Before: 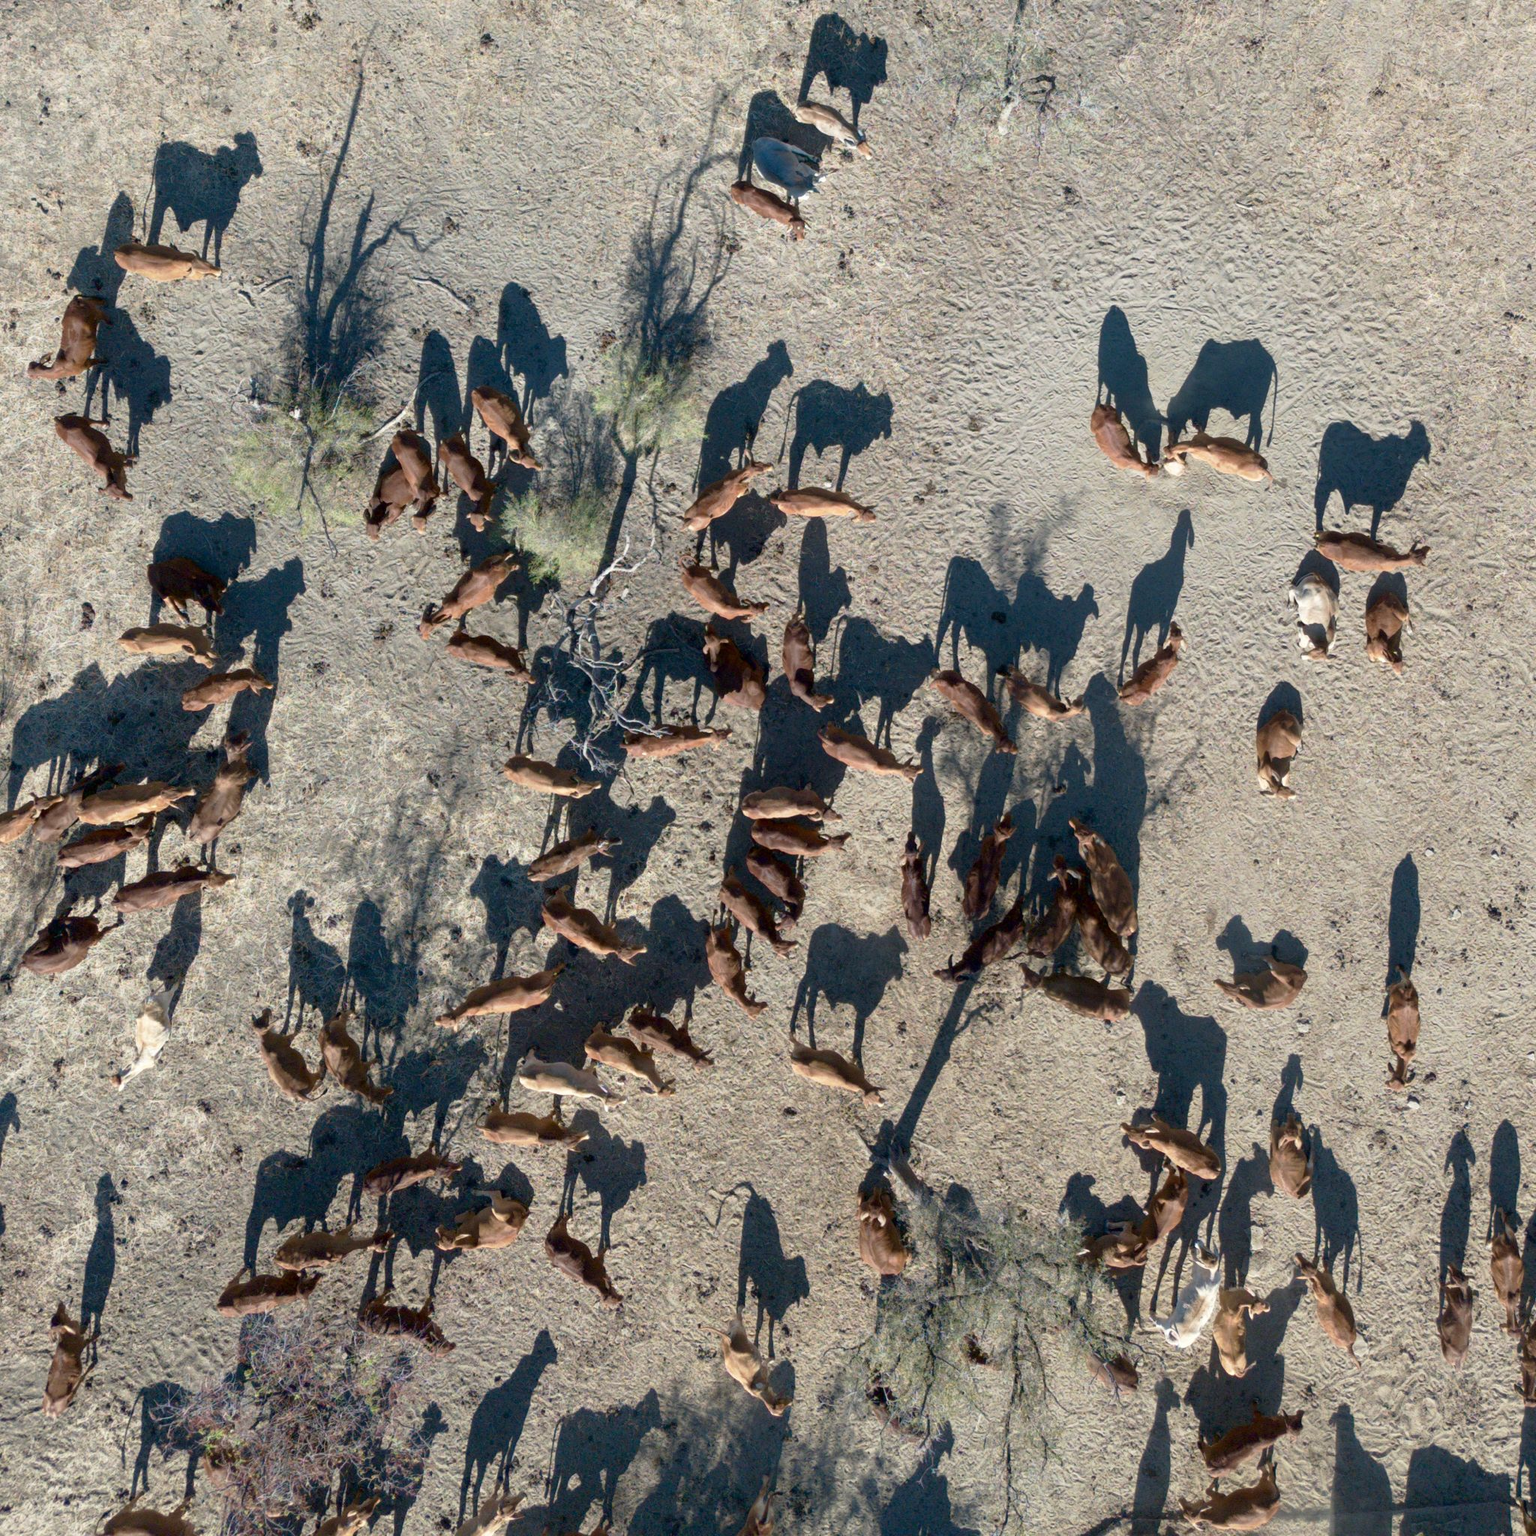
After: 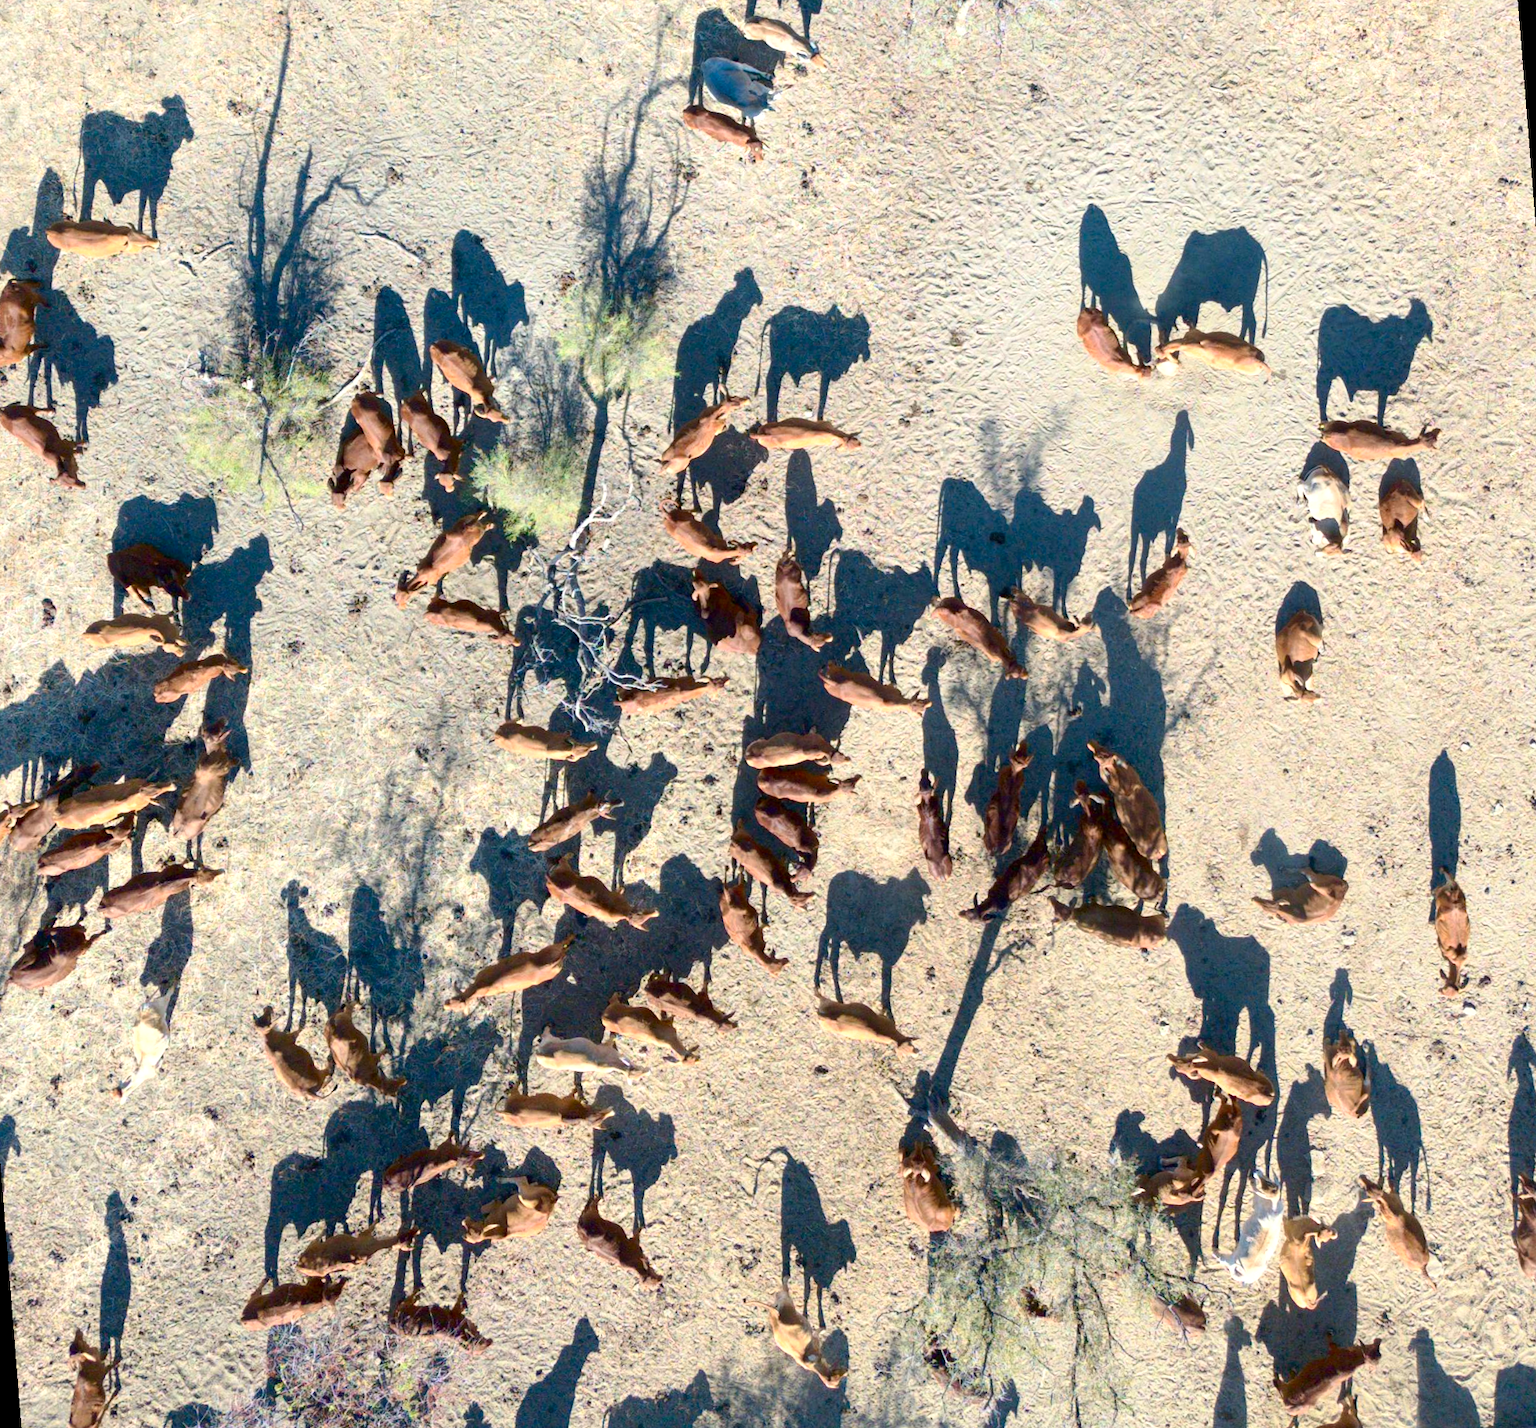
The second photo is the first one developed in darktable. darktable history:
shadows and highlights: shadows 25, white point adjustment -3, highlights -30
rotate and perspective: rotation -4.57°, crop left 0.054, crop right 0.944, crop top 0.087, crop bottom 0.914
exposure: exposure 0.766 EV, compensate highlight preservation false
contrast brightness saturation: contrast 0.23, brightness 0.1, saturation 0.29
